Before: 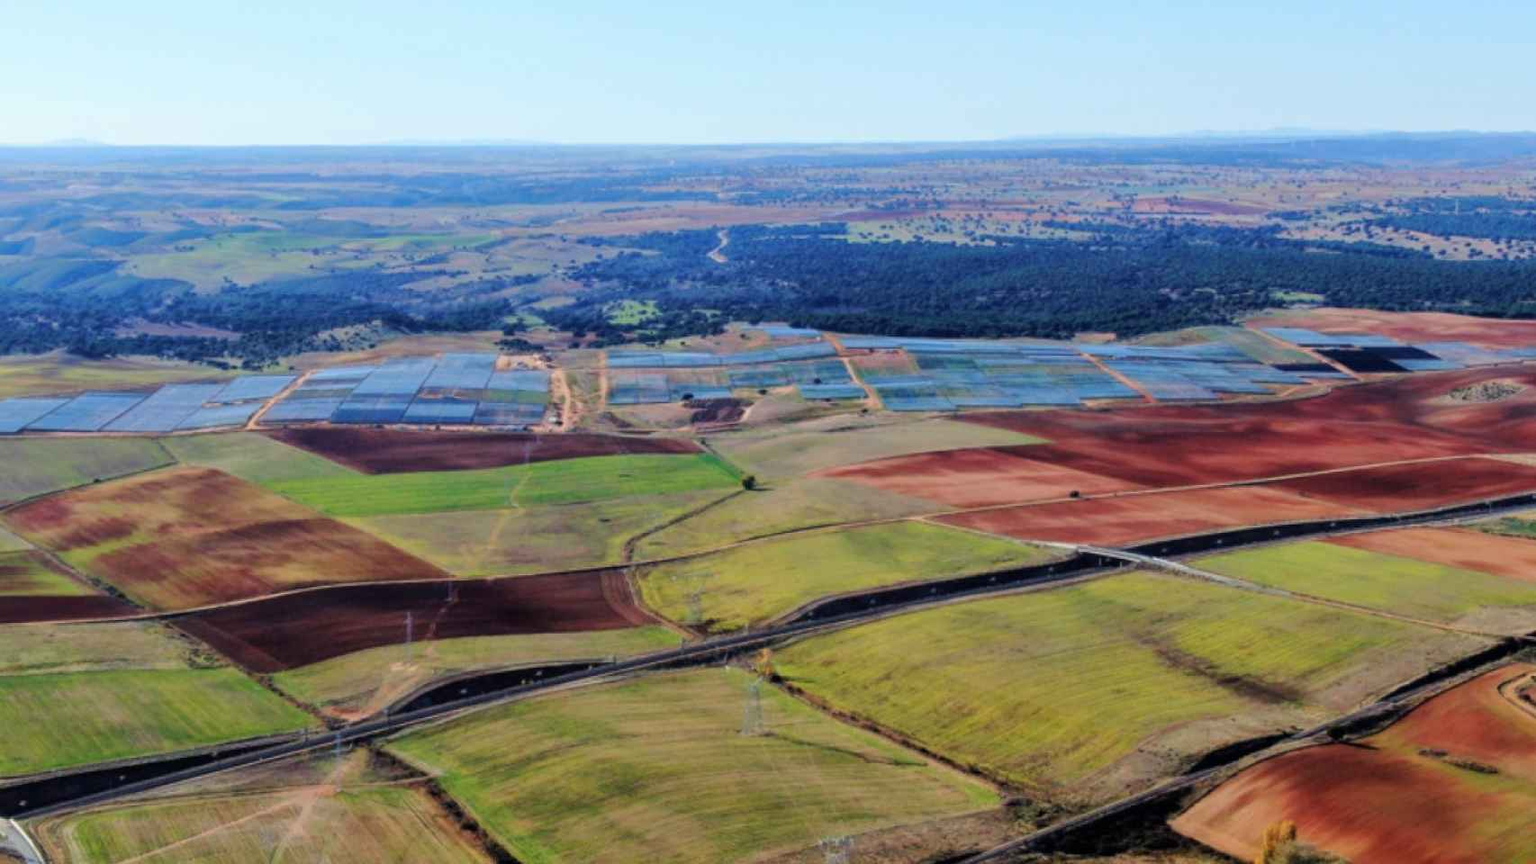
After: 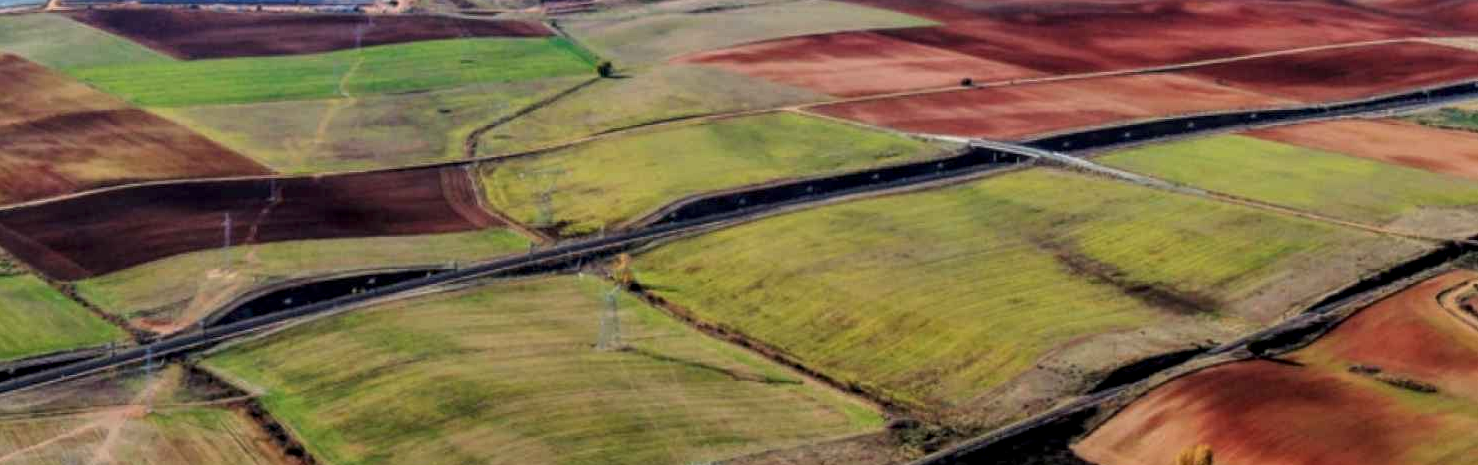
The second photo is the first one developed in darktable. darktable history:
crop and rotate: left 13.307%, top 48.706%, bottom 2.768%
local contrast: on, module defaults
